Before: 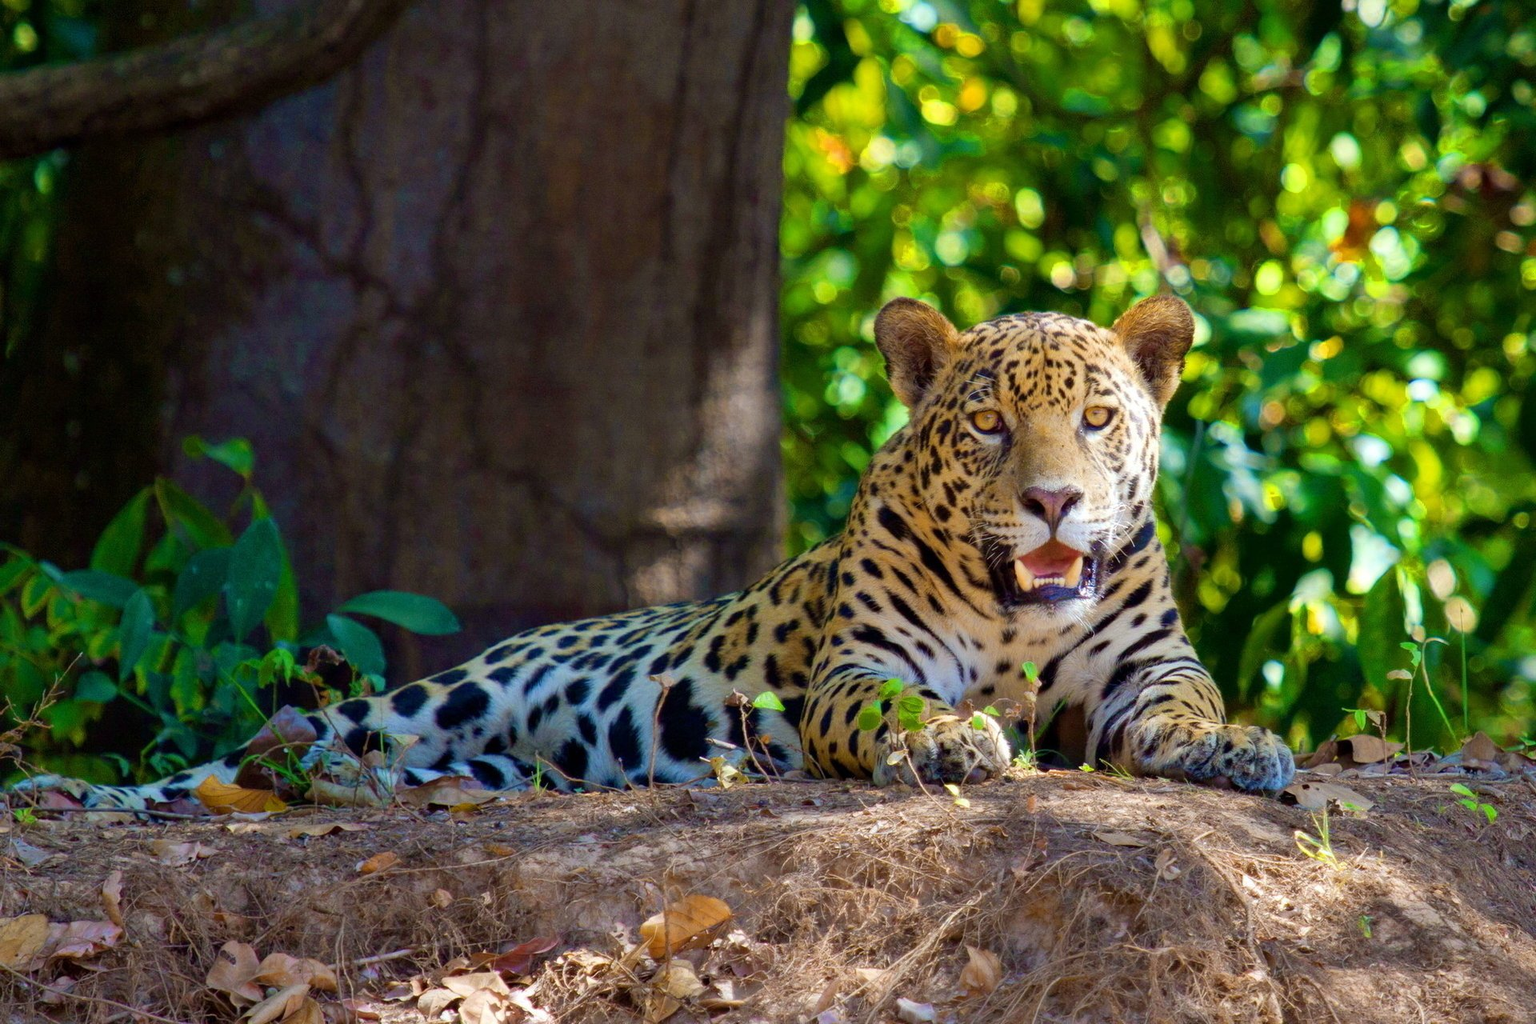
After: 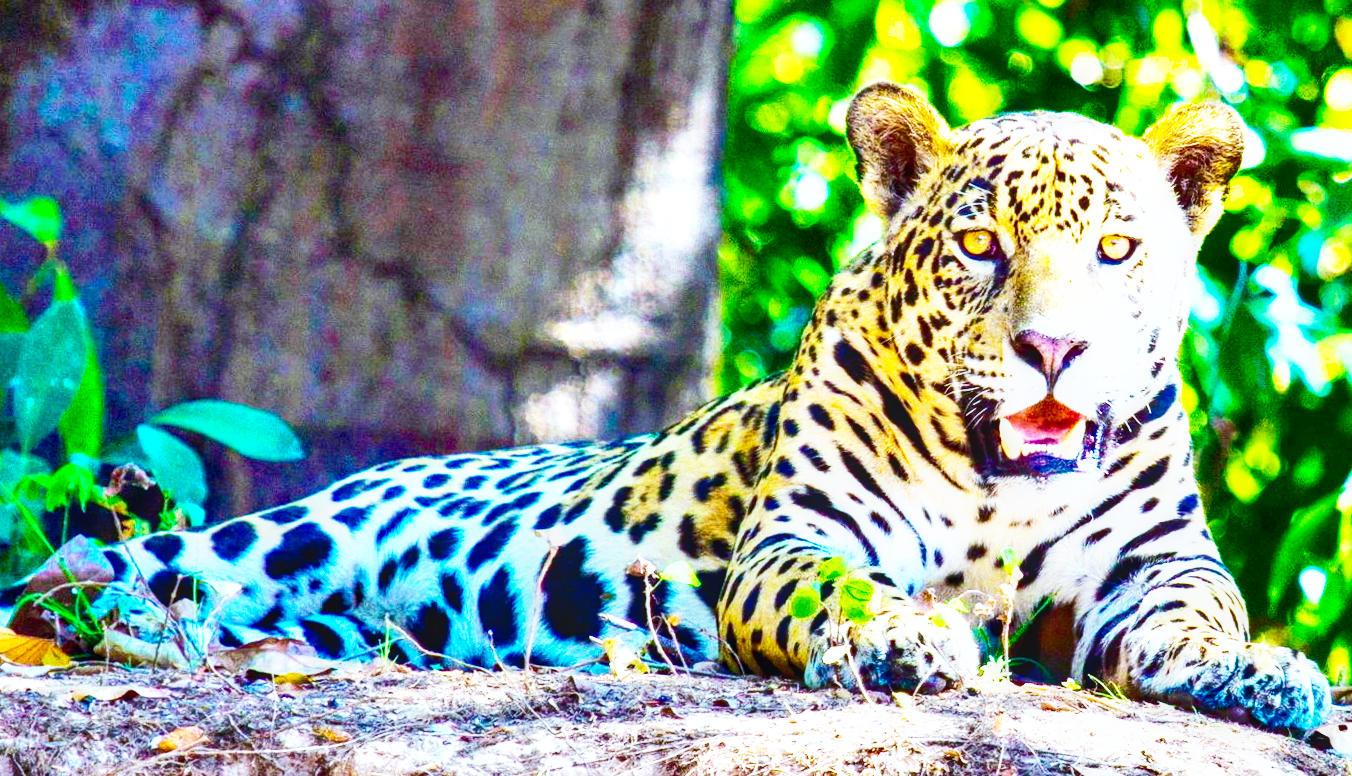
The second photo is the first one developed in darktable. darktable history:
shadows and highlights: white point adjustment 0.101, highlights -70.39, soften with gaussian
color calibration: x 0.397, y 0.386, temperature 3677.27 K
contrast brightness saturation: contrast 0.143
exposure: black level correction 0, exposure 1.445 EV, compensate exposure bias true, compensate highlight preservation false
local contrast: on, module defaults
color balance rgb: shadows lift › hue 84.93°, perceptual saturation grading › global saturation 31.203%, global vibrance 20%
crop and rotate: angle -4.11°, left 9.892%, top 20.921%, right 12.269%, bottom 12.074%
base curve: curves: ch0 [(0, 0) (0.012, 0.01) (0.073, 0.168) (0.31, 0.711) (0.645, 0.957) (1, 1)], preserve colors none
